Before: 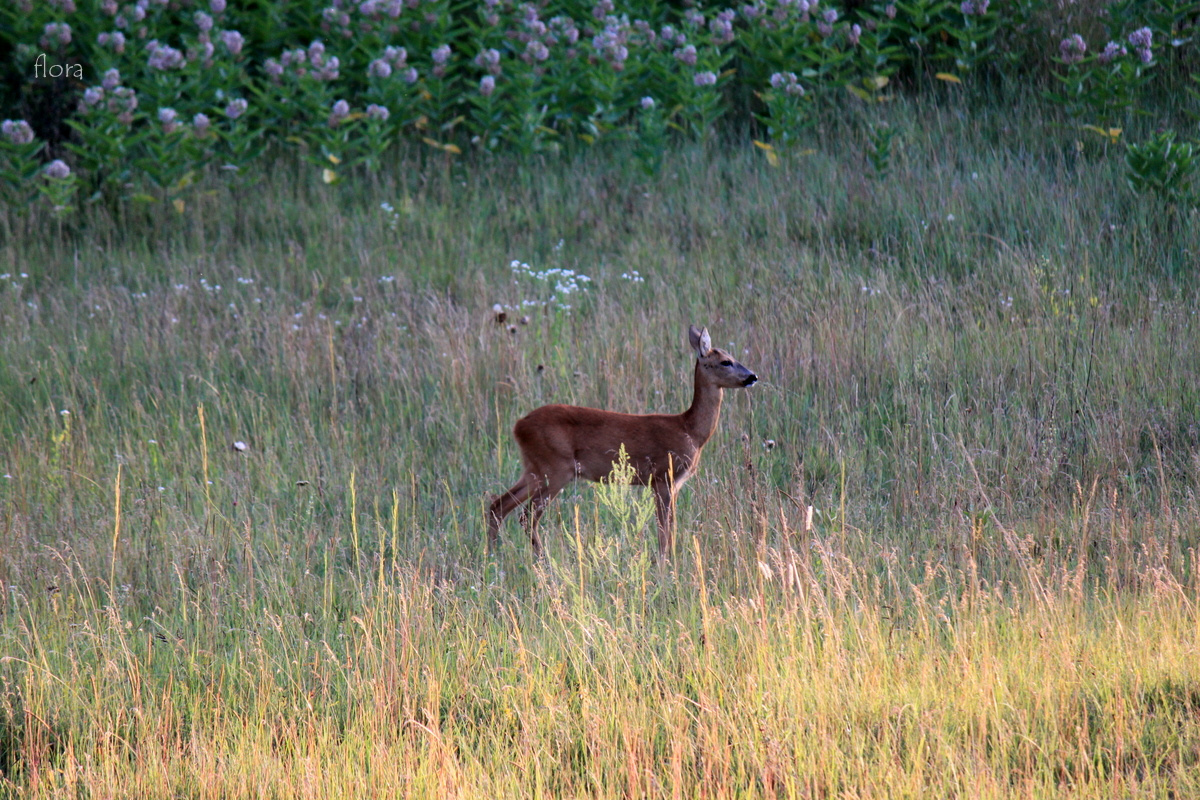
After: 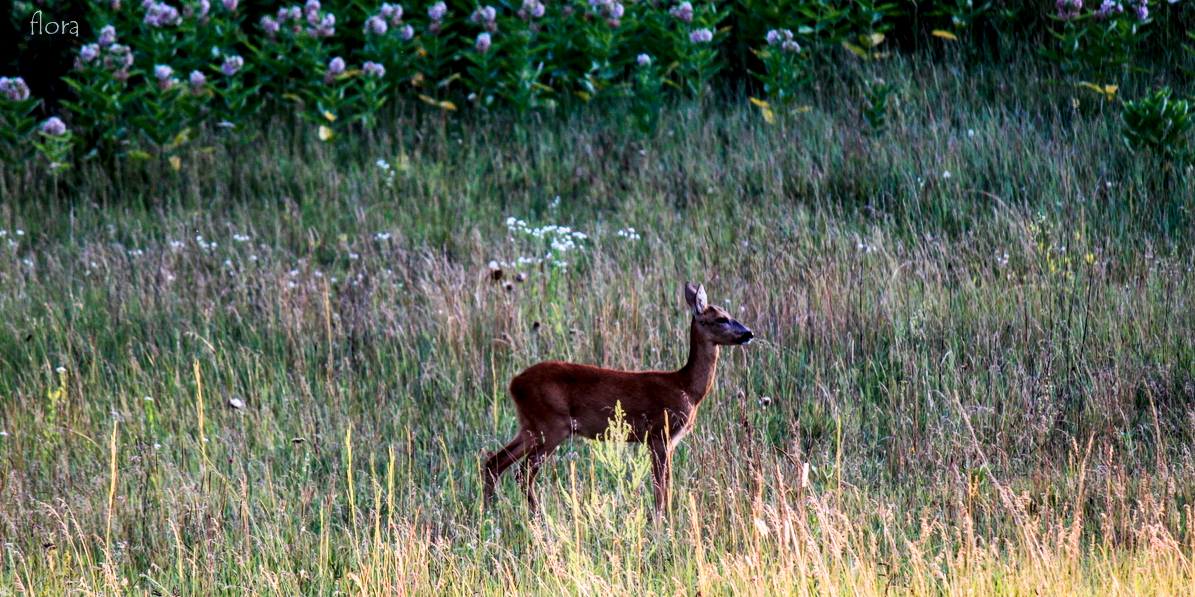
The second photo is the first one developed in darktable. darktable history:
contrast brightness saturation: contrast 0.14
exposure: compensate highlight preservation false
shadows and highlights: radius 125.46, shadows 30.51, highlights -30.51, low approximation 0.01, soften with gaussian
sigmoid: contrast 1.86, skew 0.35
local contrast: on, module defaults
crop: left 0.387%, top 5.469%, bottom 19.809%
